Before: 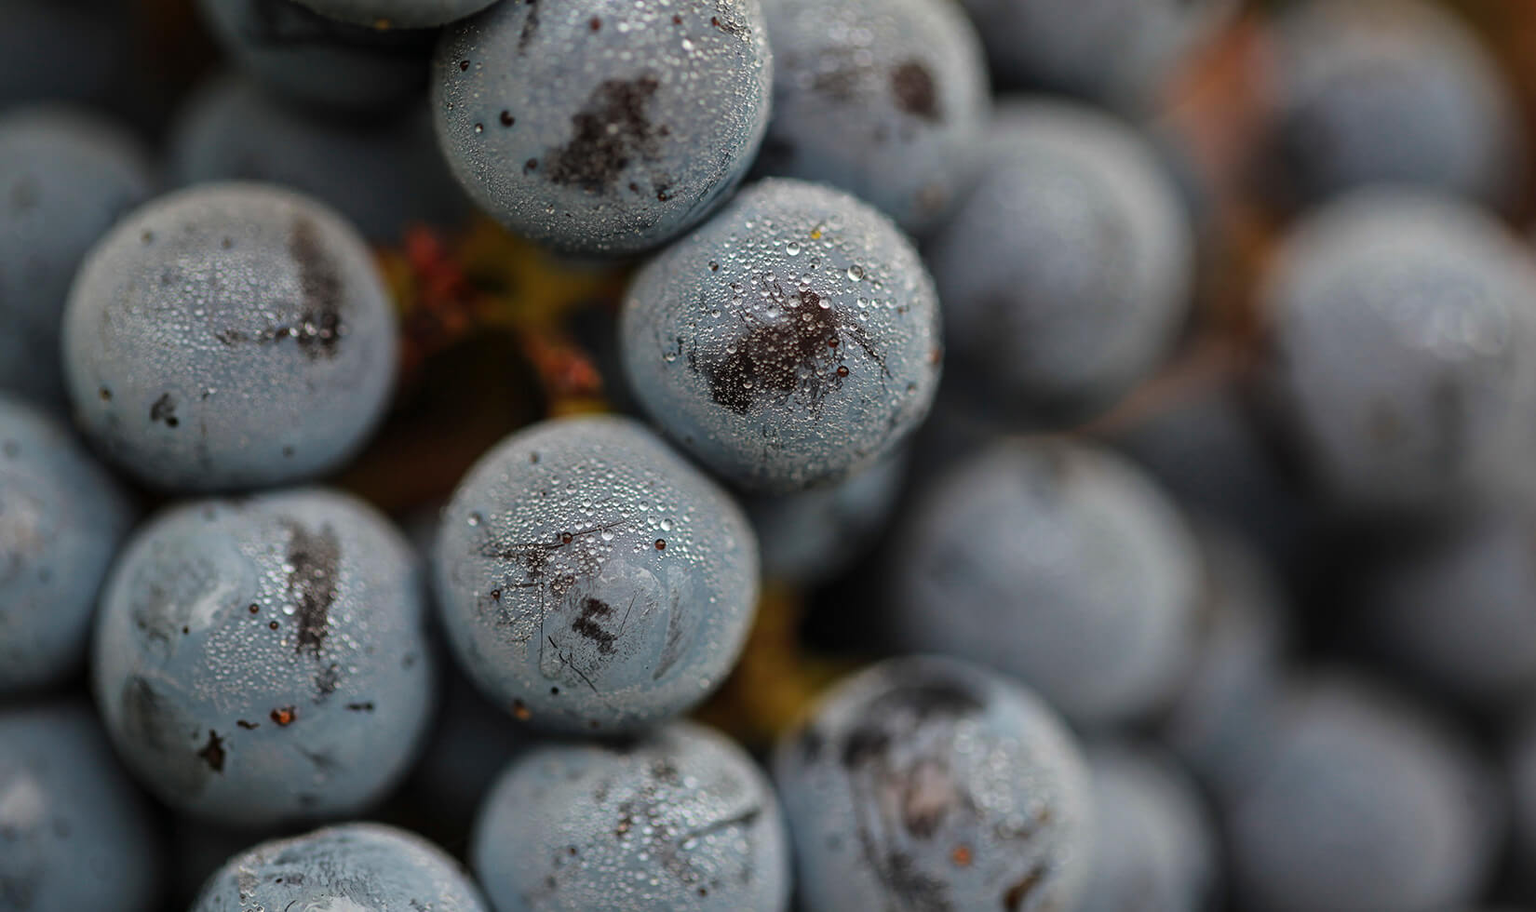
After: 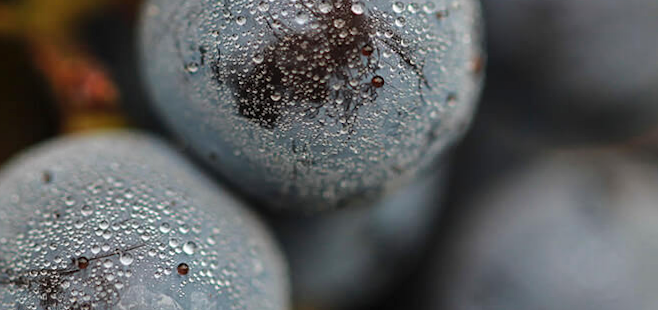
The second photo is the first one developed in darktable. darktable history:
rotate and perspective: rotation -0.45°, automatic cropping original format, crop left 0.008, crop right 0.992, crop top 0.012, crop bottom 0.988
crop: left 31.751%, top 32.172%, right 27.8%, bottom 35.83%
shadows and highlights: soften with gaussian
